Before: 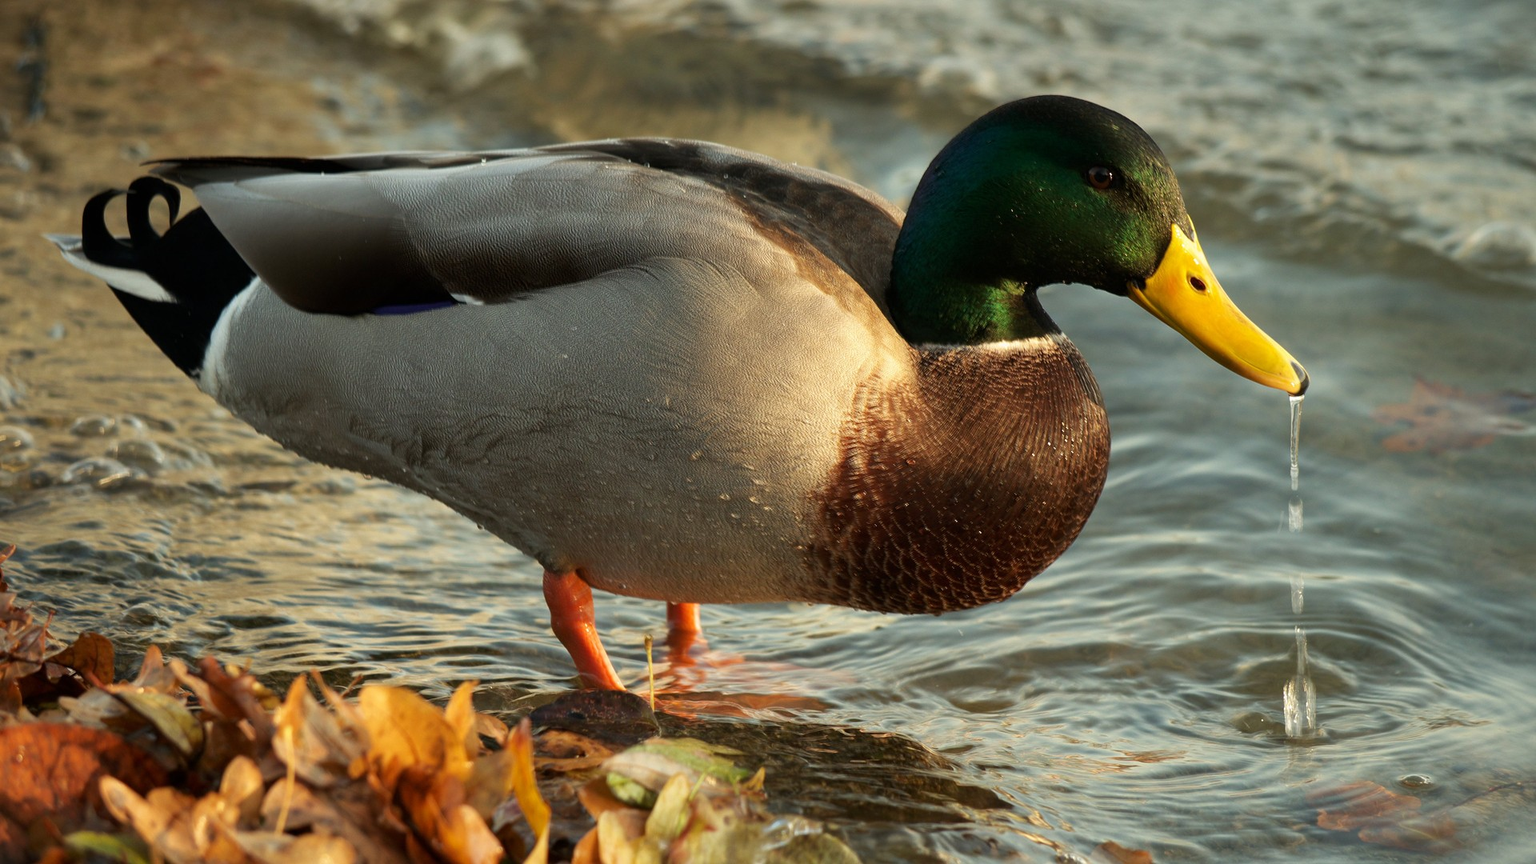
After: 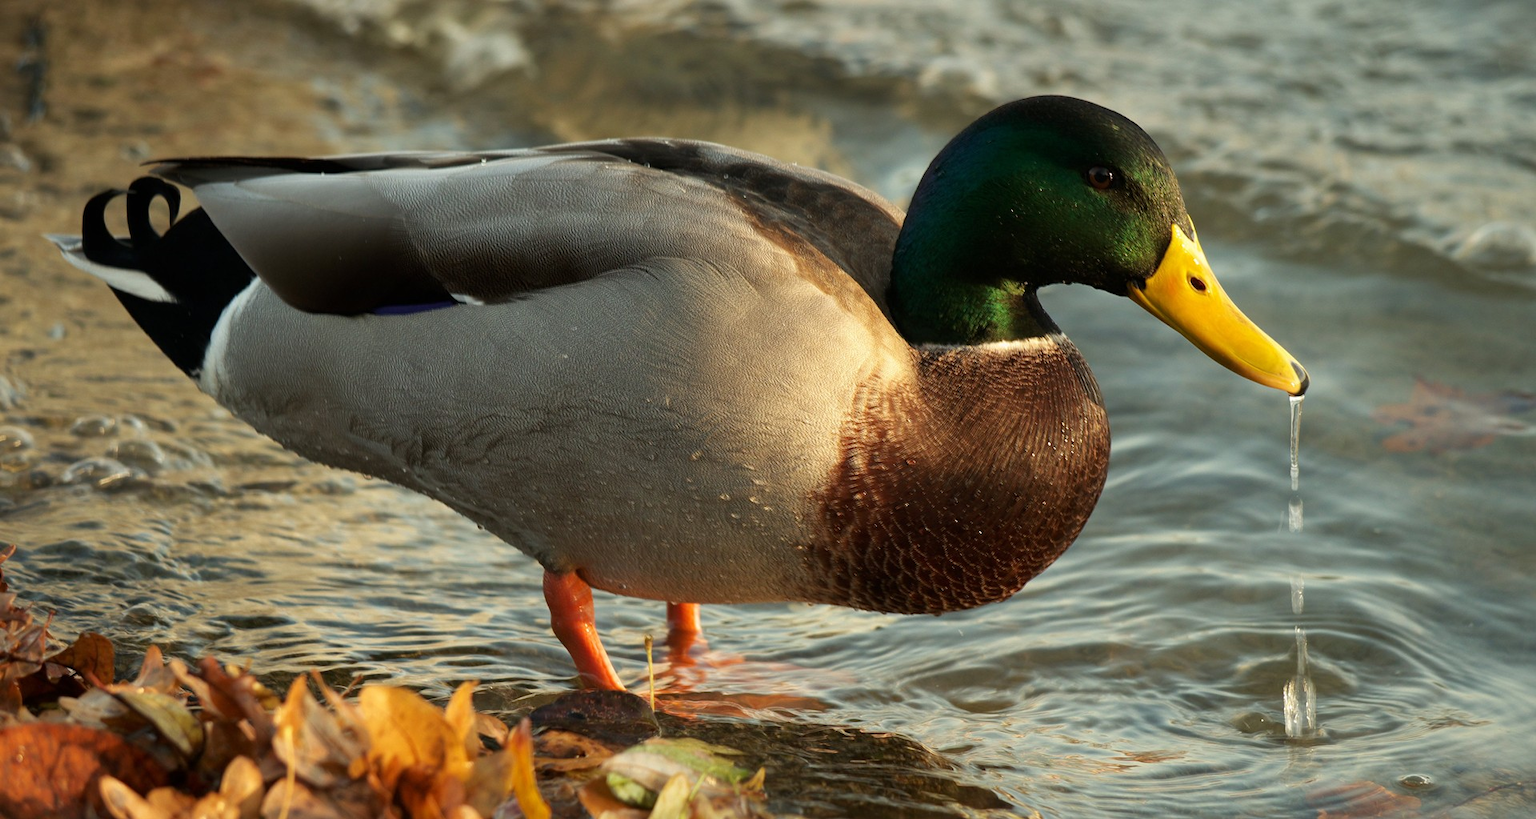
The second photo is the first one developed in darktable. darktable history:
rotate and perspective: automatic cropping off
crop and rotate: top 0%, bottom 5.097%
